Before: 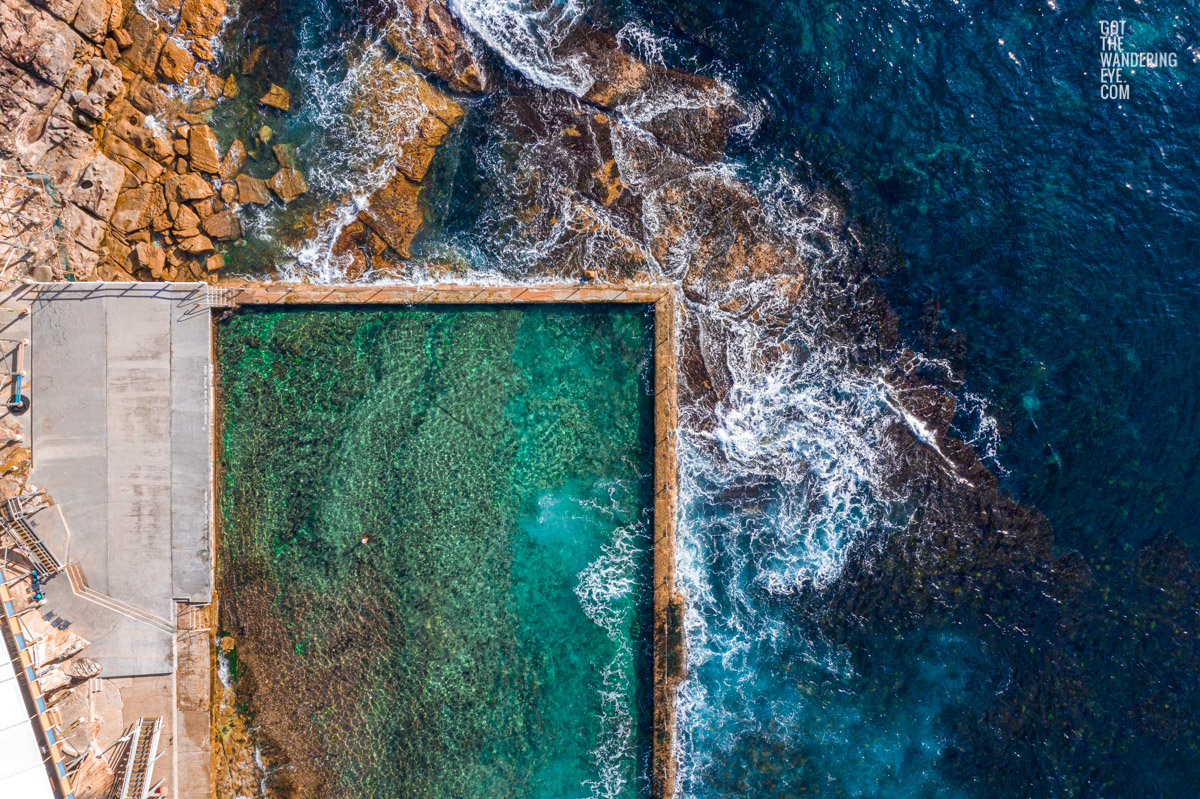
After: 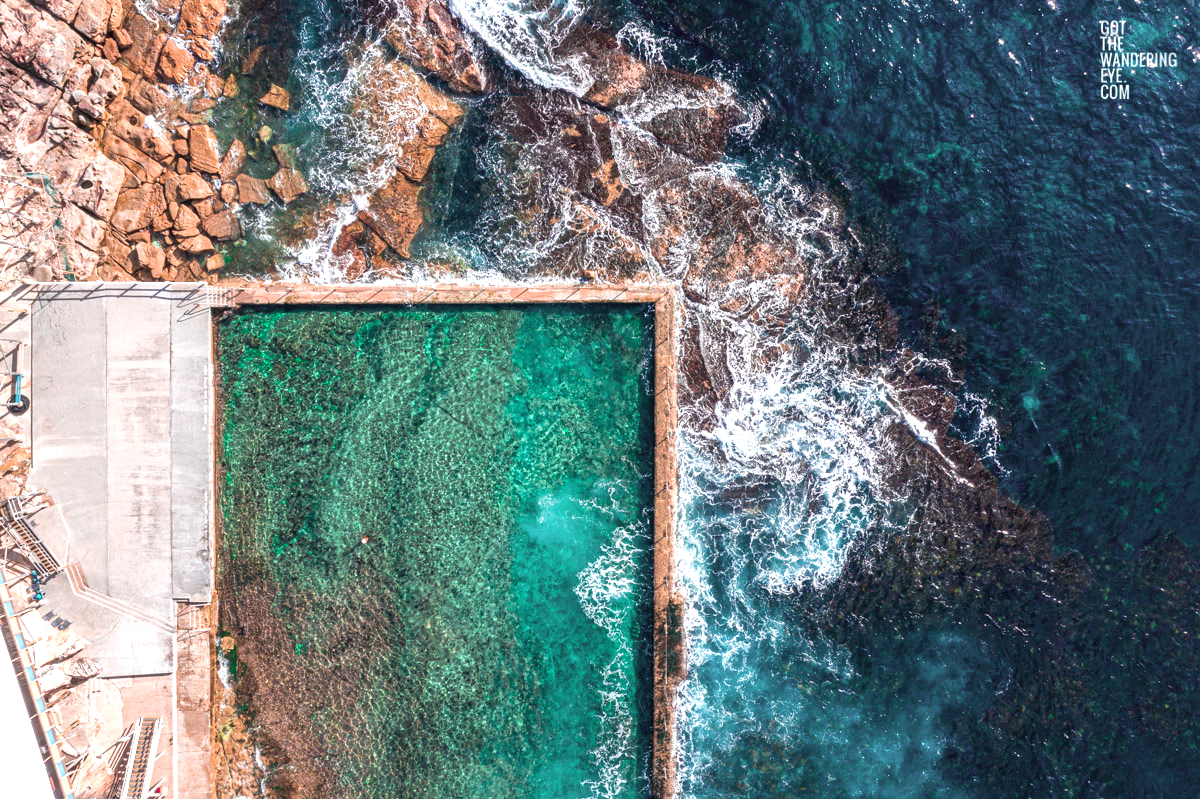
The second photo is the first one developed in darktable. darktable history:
color contrast: blue-yellow contrast 0.62
exposure: black level correction 0, exposure 0.68 EV, compensate exposure bias true, compensate highlight preservation false
